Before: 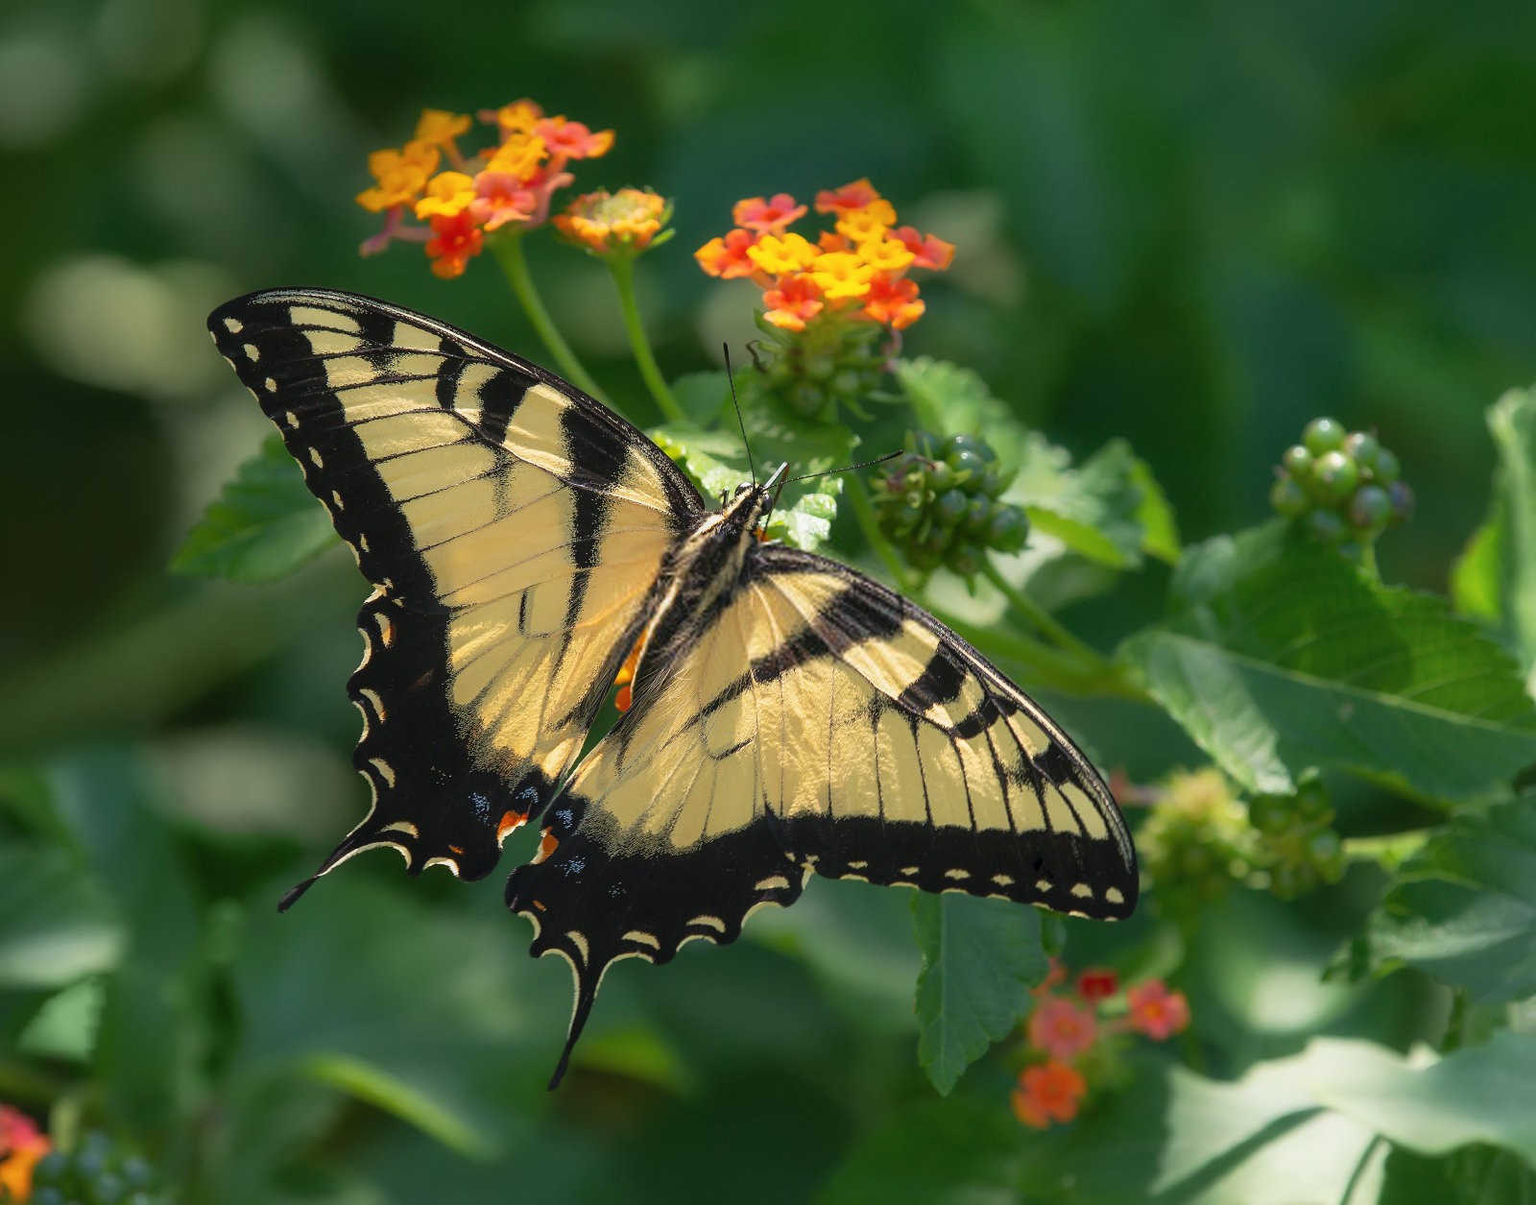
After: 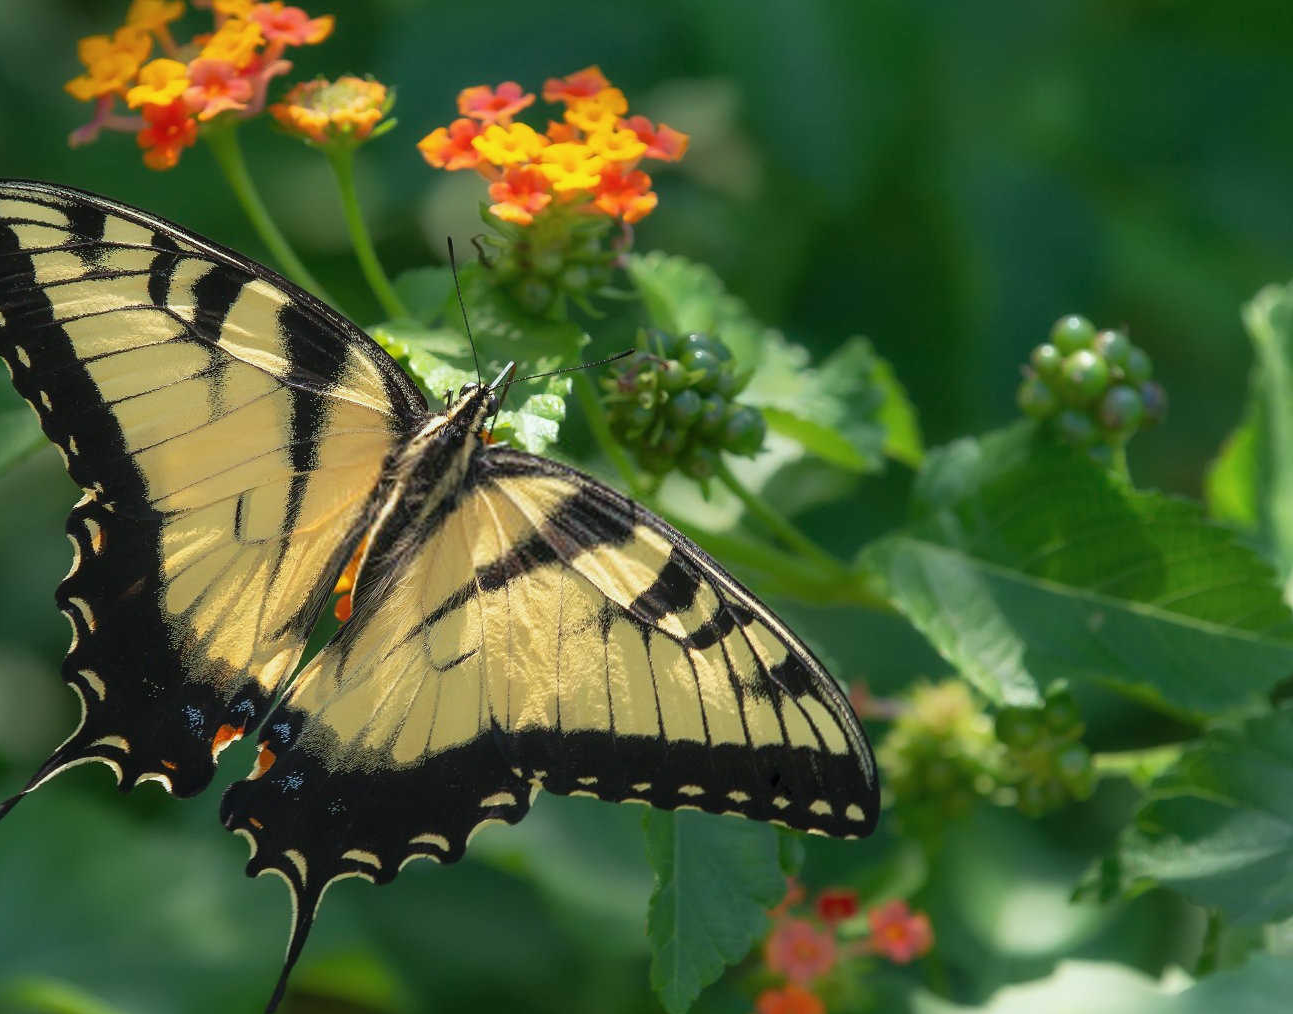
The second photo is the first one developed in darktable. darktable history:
crop: left 19.159%, top 9.58%, bottom 9.58%
color calibration: illuminant Planckian (black body), x 0.351, y 0.352, temperature 4794.27 K
